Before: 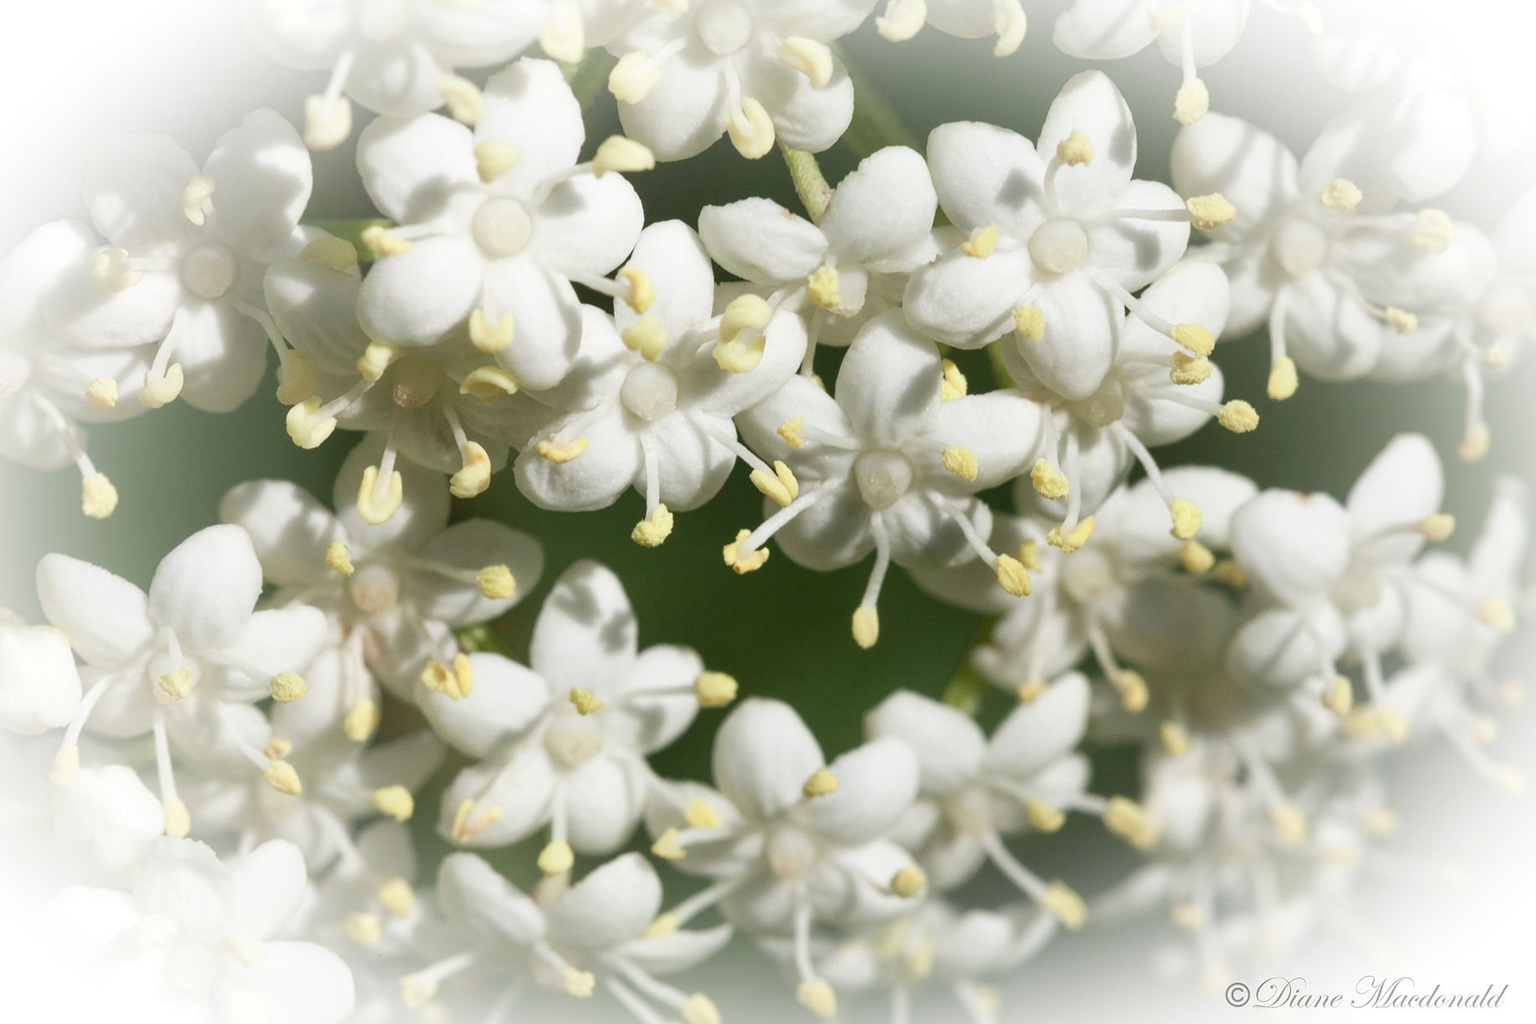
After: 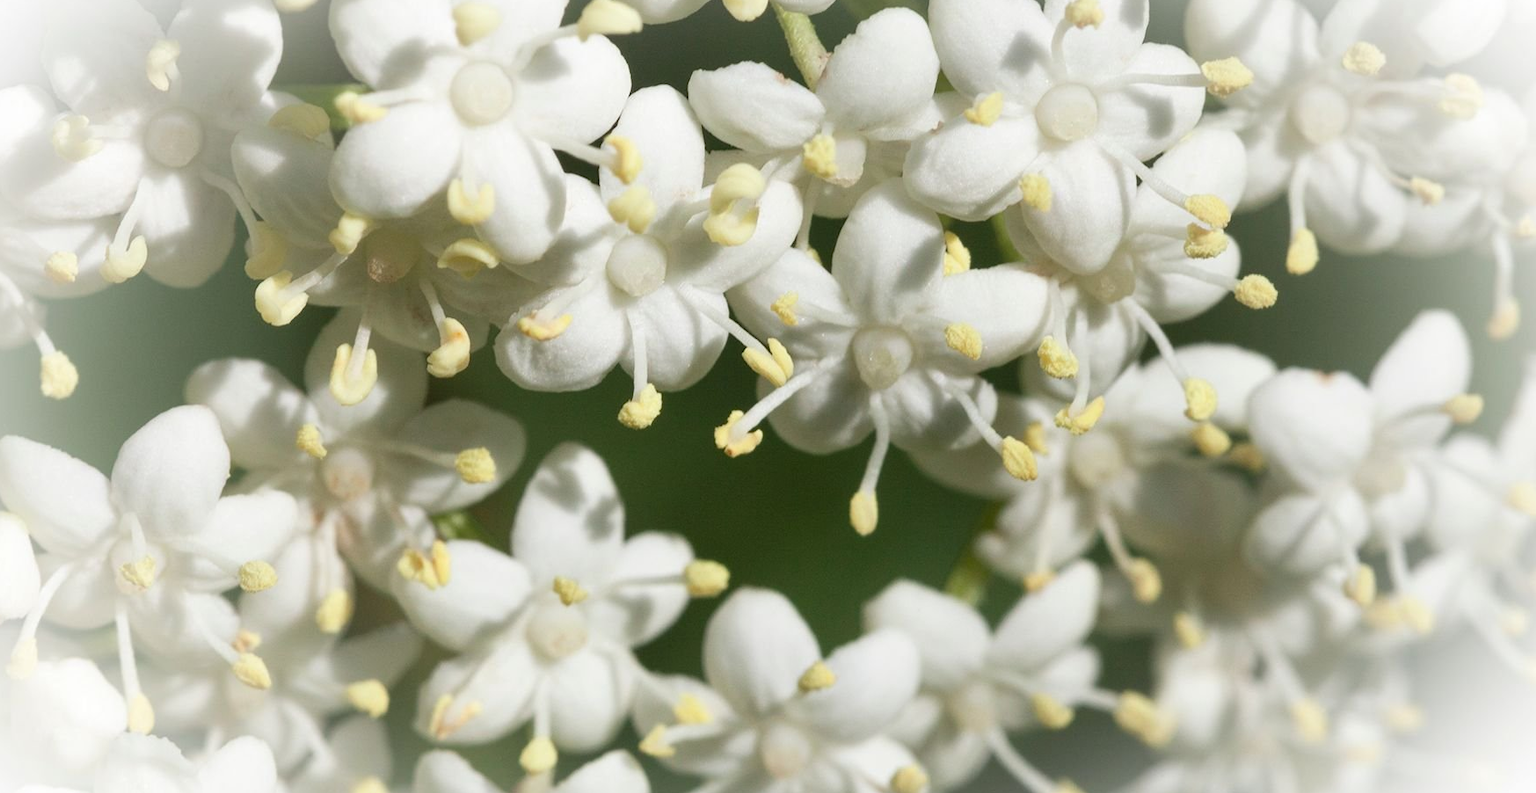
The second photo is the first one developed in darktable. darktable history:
crop and rotate: left 2.929%, top 13.638%, right 1.898%, bottom 12.663%
